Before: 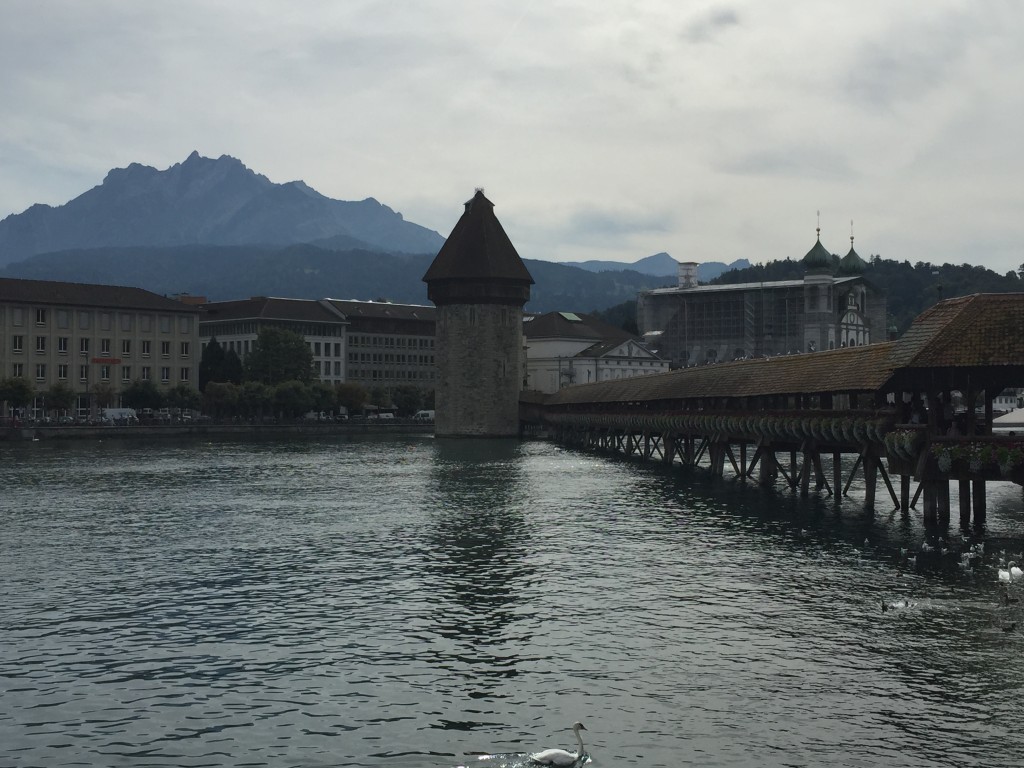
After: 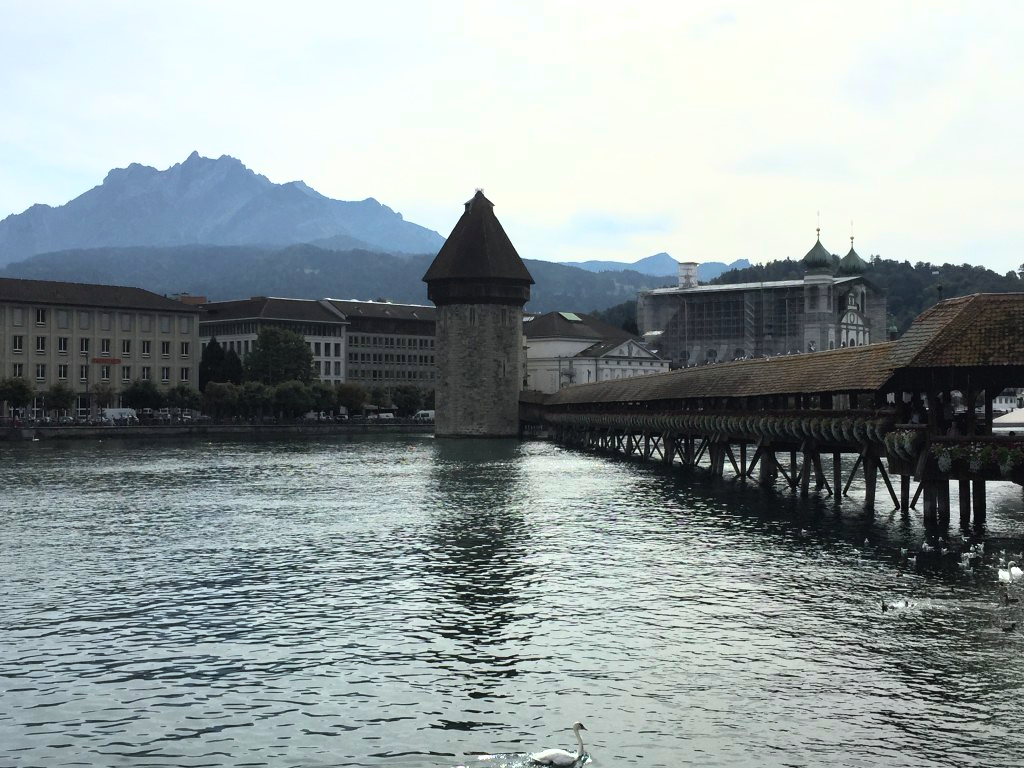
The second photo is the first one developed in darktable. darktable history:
exposure: compensate highlight preservation false
base curve: curves: ch0 [(0, 0) (0.007, 0.004) (0.027, 0.03) (0.046, 0.07) (0.207, 0.54) (0.442, 0.872) (0.673, 0.972) (1, 1)]
shadows and highlights: on, module defaults
tone equalizer: -8 EV -0.407 EV, -7 EV -0.359 EV, -6 EV -0.356 EV, -5 EV -0.223 EV, -3 EV 0.193 EV, -2 EV 0.347 EV, -1 EV 0.393 EV, +0 EV 0.404 EV, edges refinement/feathering 500, mask exposure compensation -1.57 EV, preserve details guided filter
